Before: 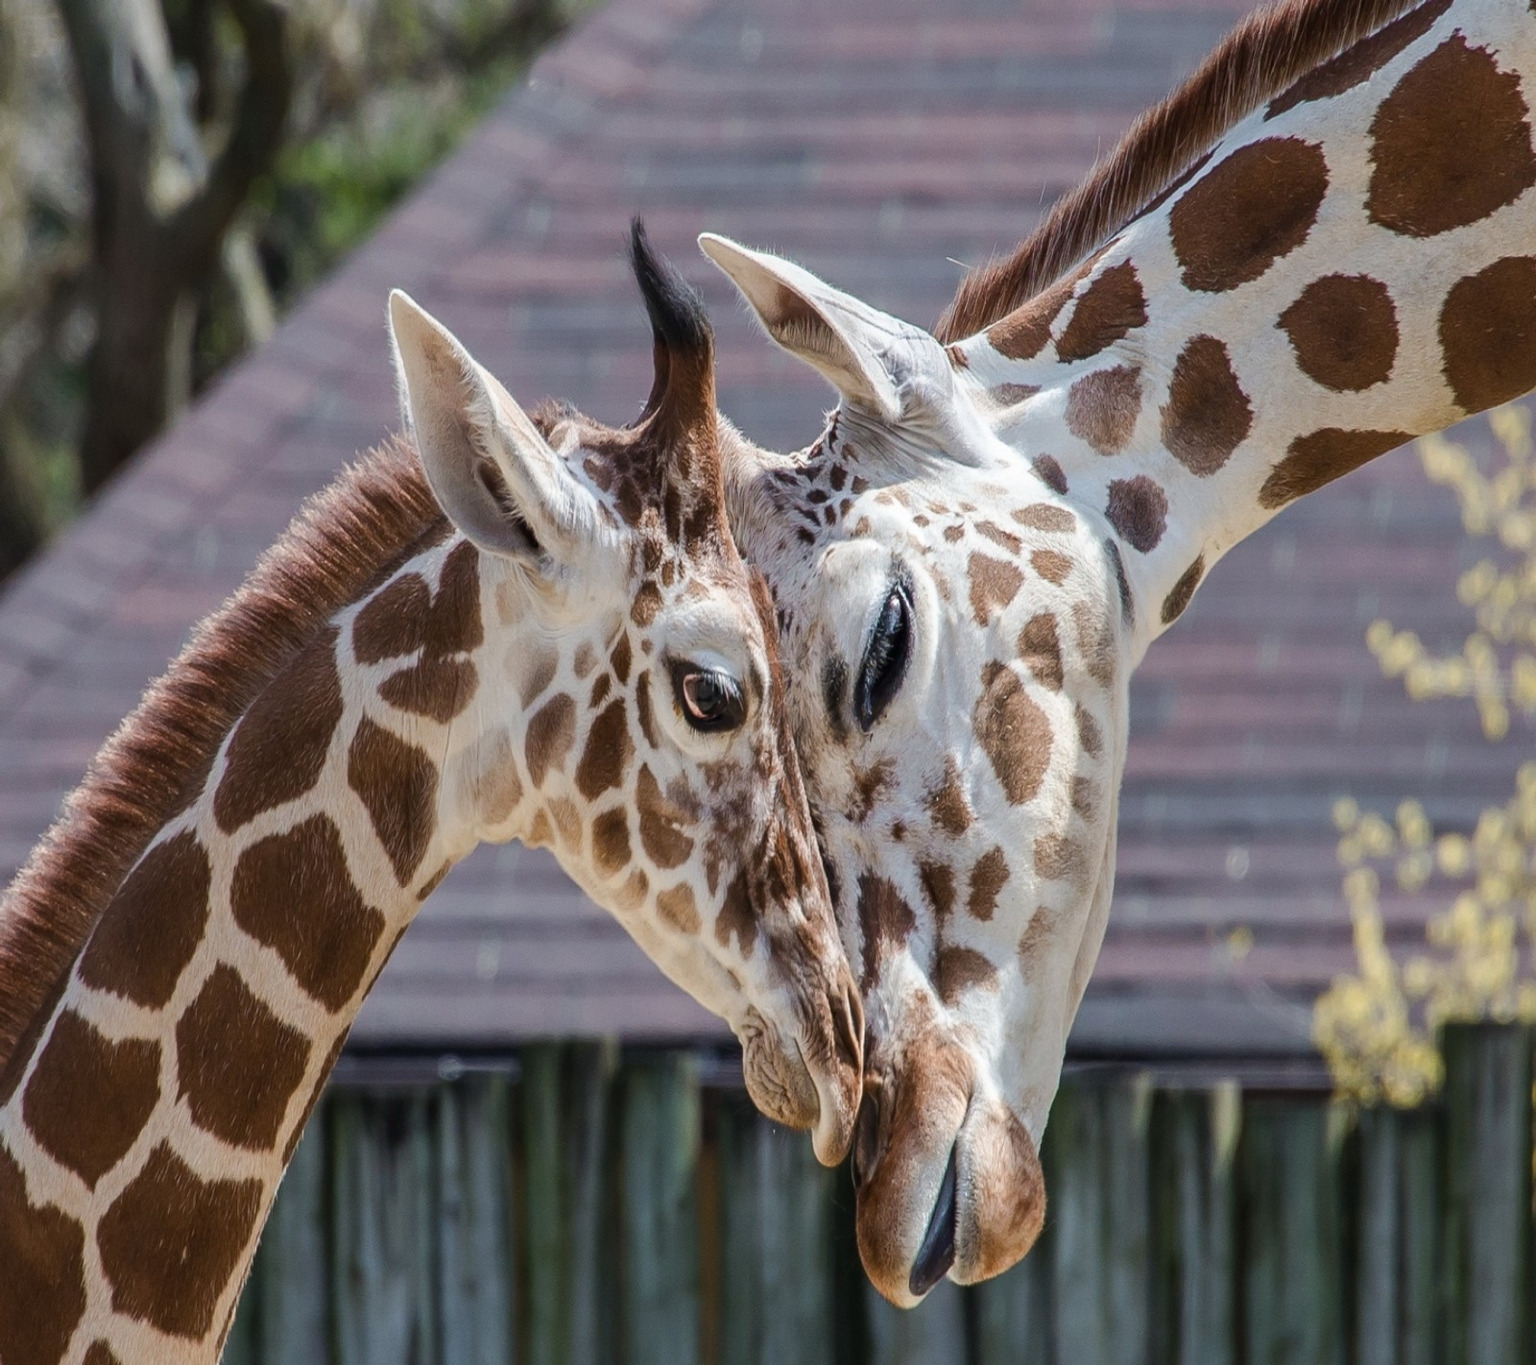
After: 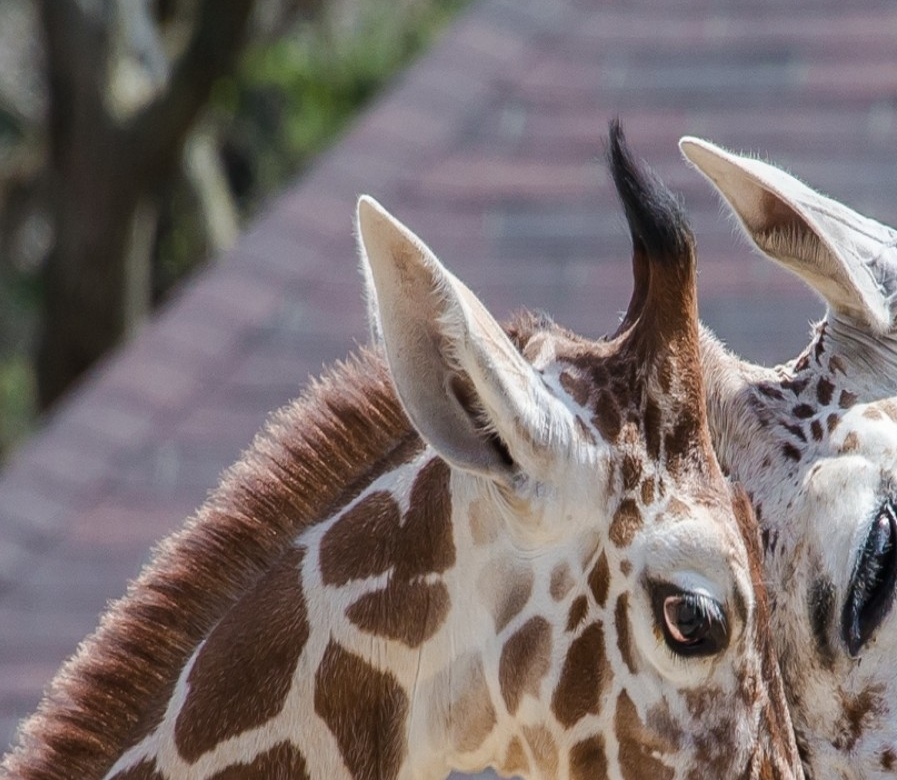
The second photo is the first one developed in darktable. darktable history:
crop and rotate: left 3.026%, top 7.522%, right 40.897%, bottom 37.623%
